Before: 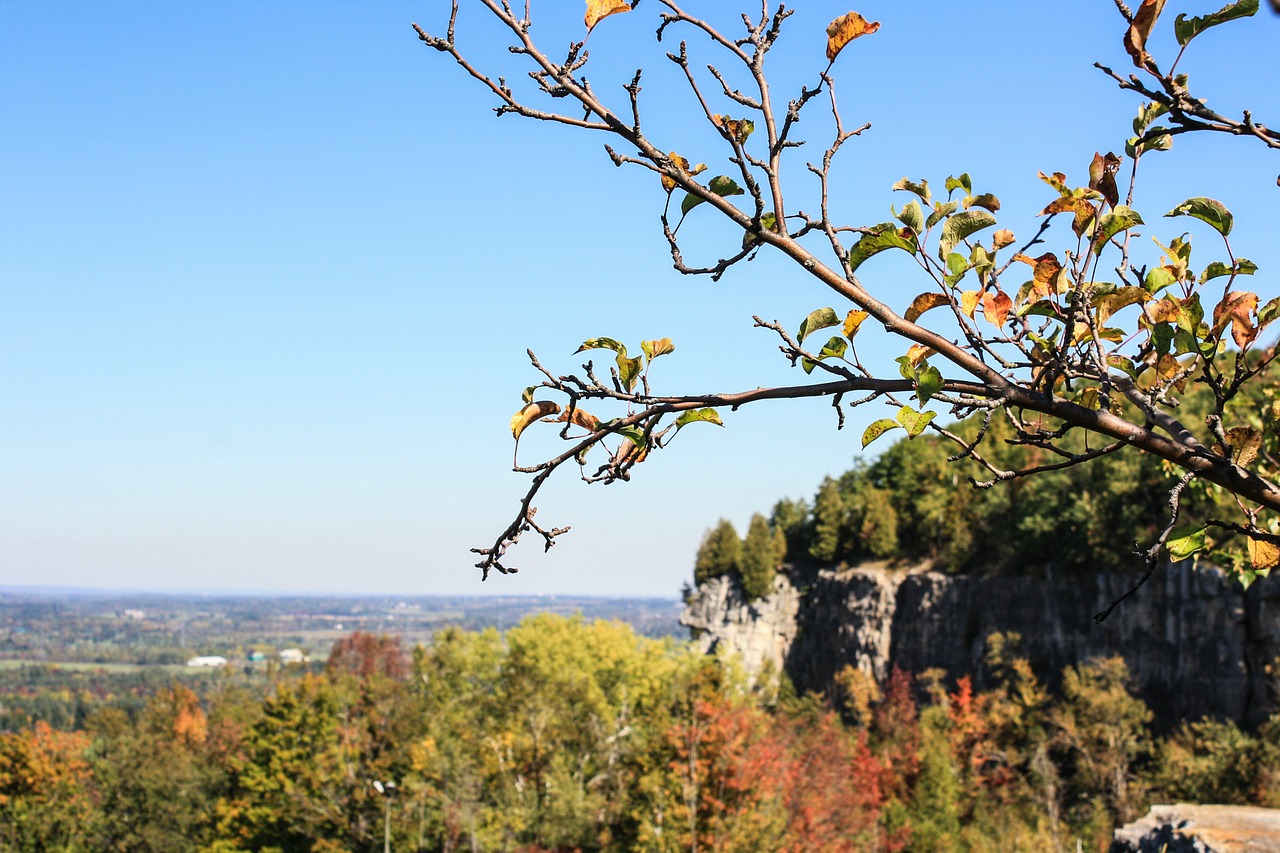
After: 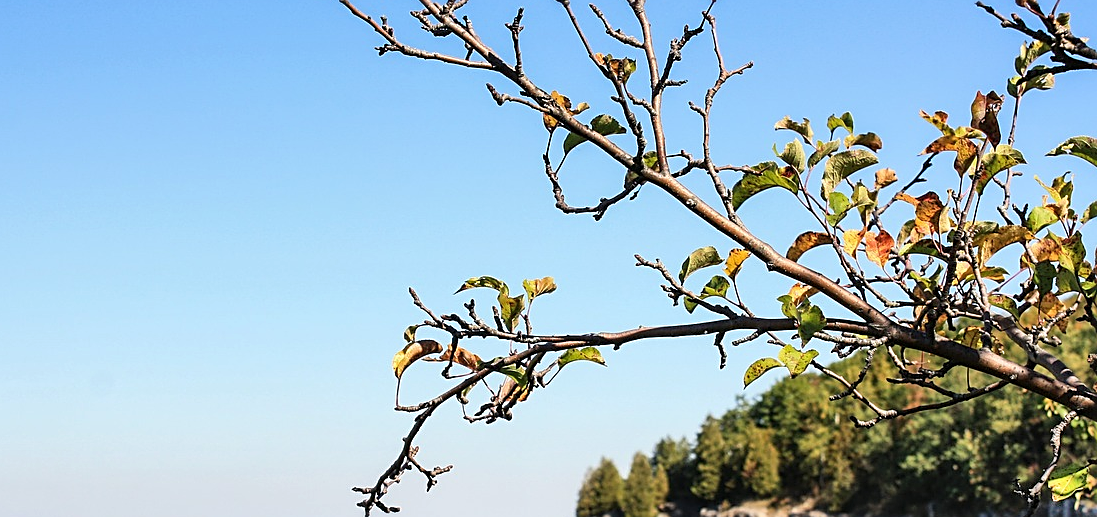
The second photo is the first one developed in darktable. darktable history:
levels: levels [0, 0.498, 0.996]
sharpen: on, module defaults
crop and rotate: left 9.243%, top 7.297%, right 4.977%, bottom 31.987%
shadows and highlights: shadows 74, highlights -23.73, soften with gaussian
